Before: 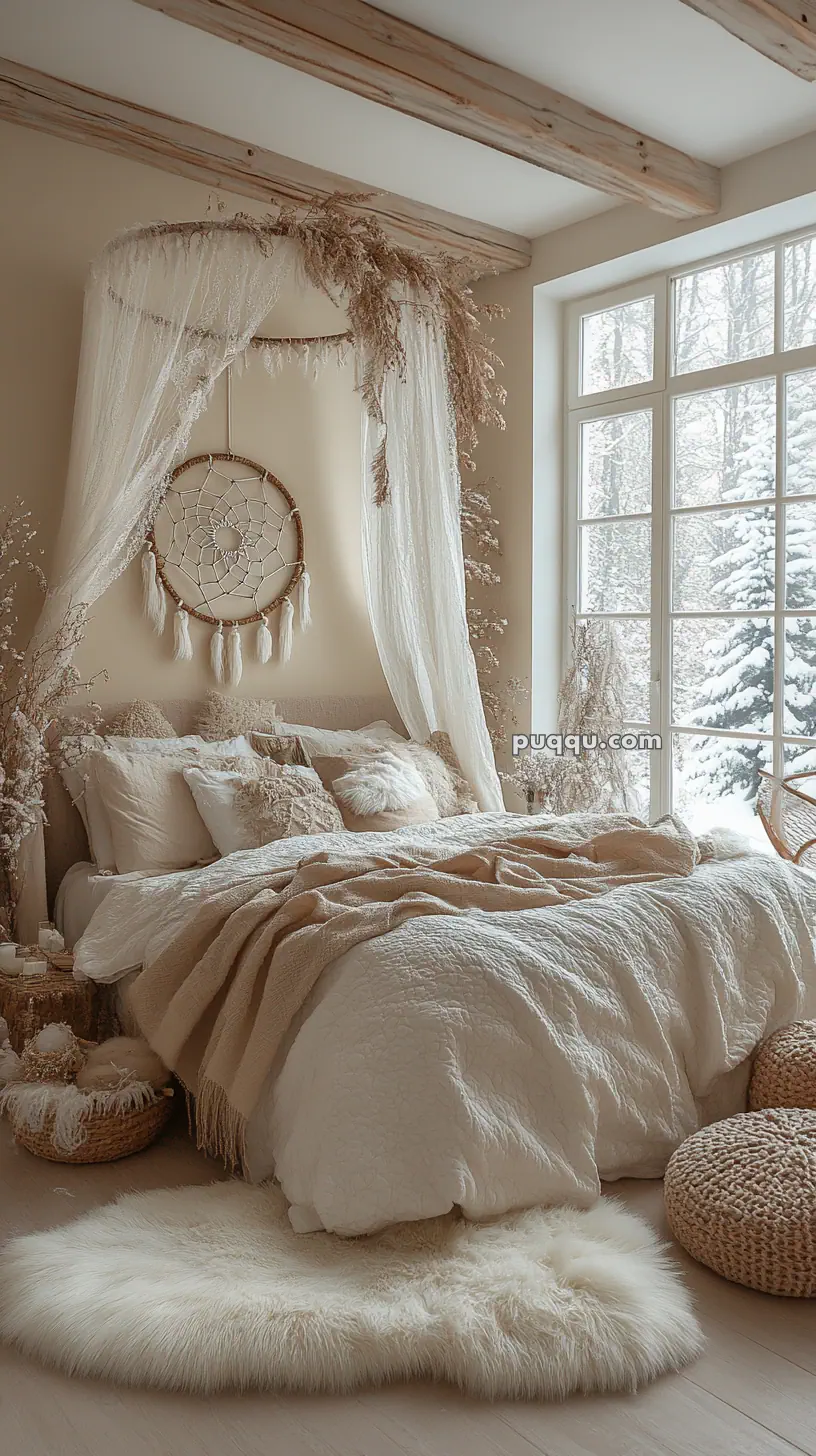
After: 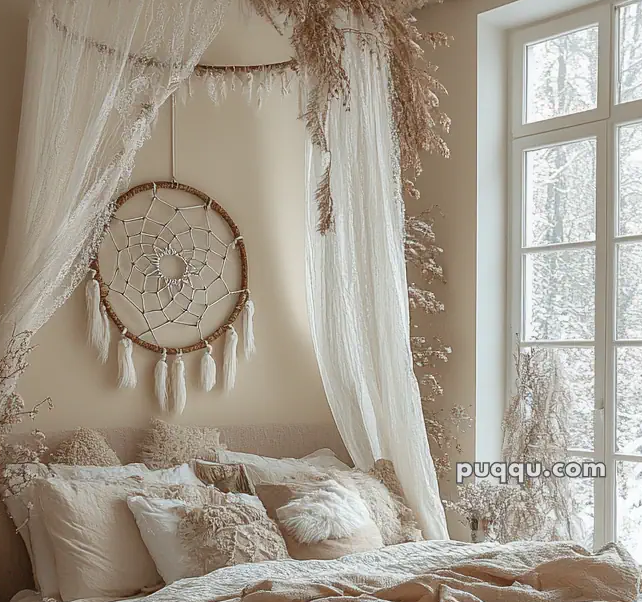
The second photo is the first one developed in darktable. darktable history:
crop: left 6.896%, top 18.685%, right 14.33%, bottom 39.92%
